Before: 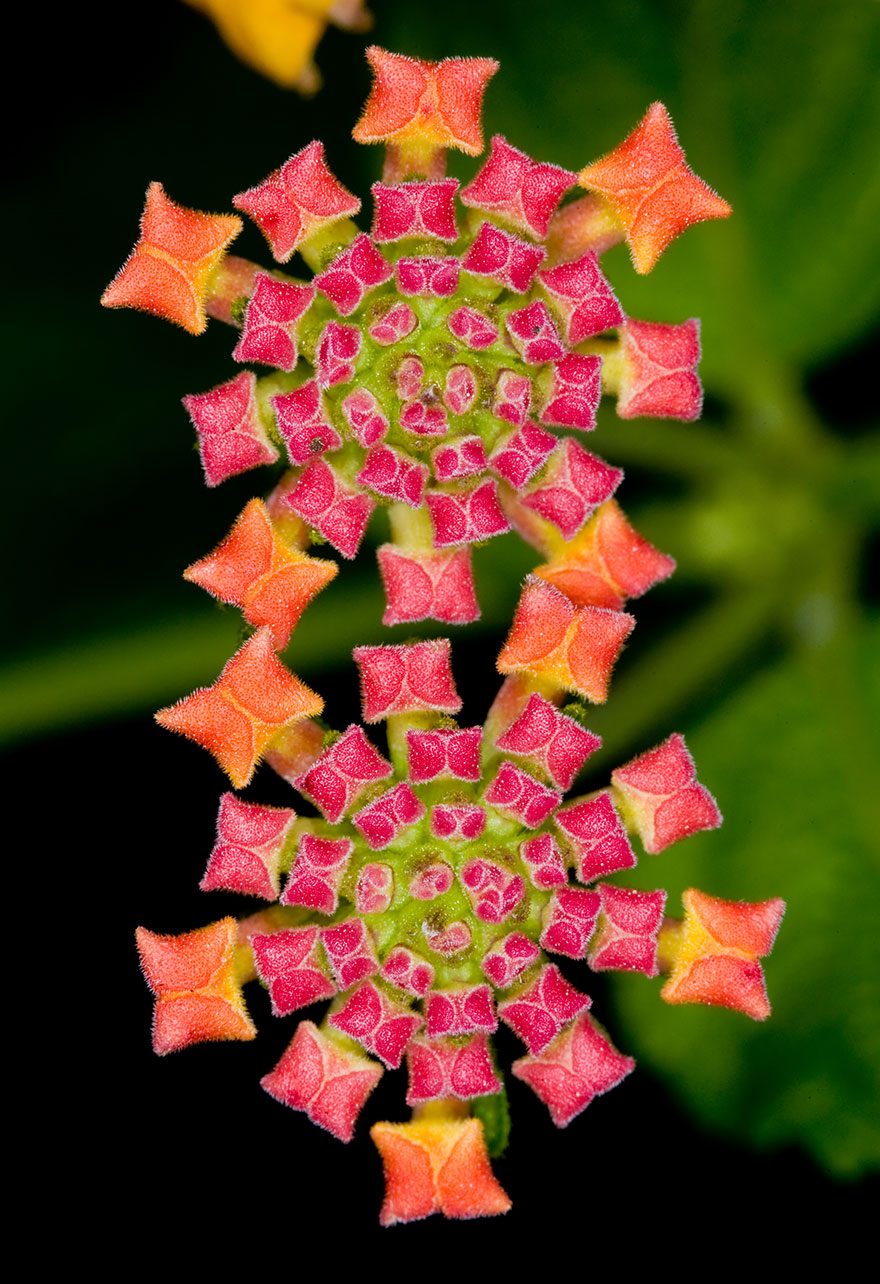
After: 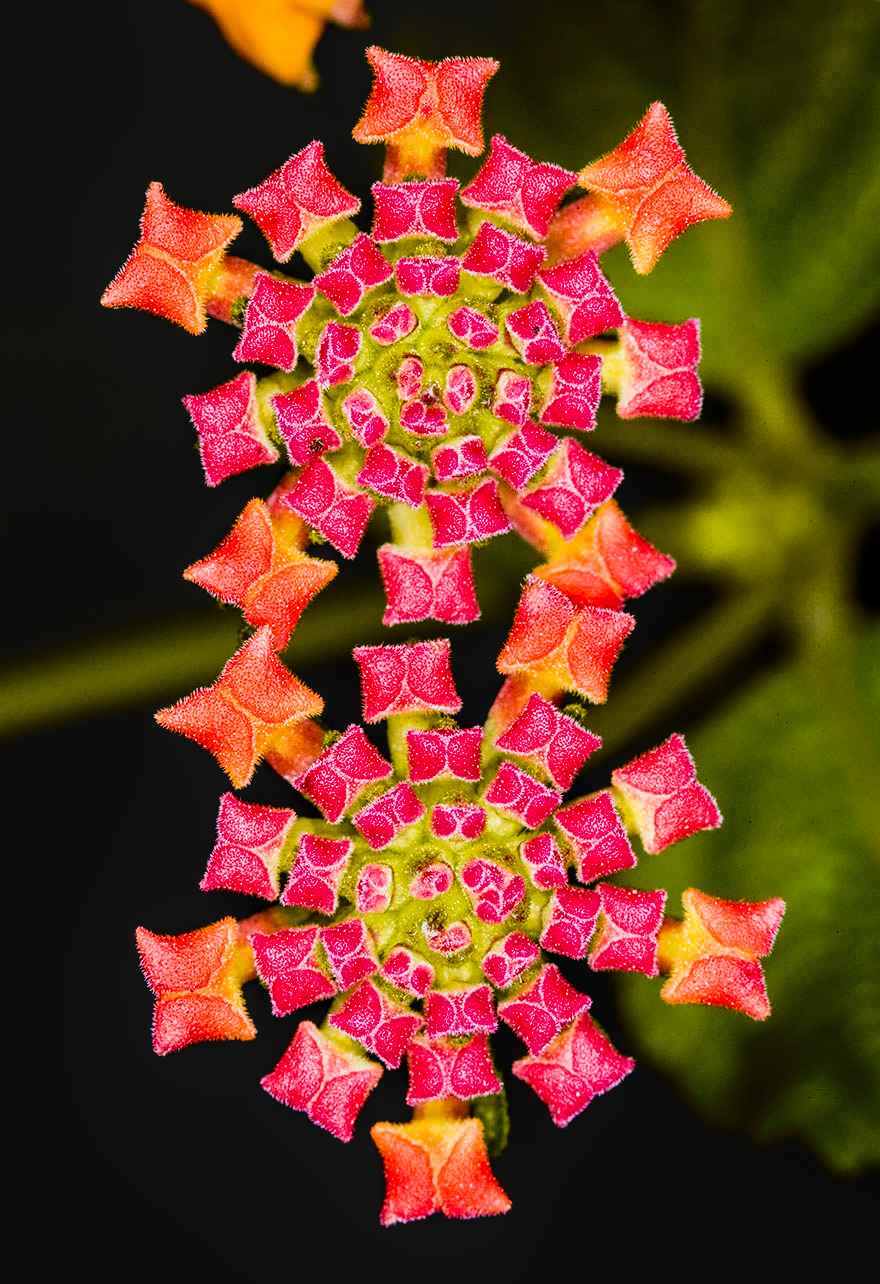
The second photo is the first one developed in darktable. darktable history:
tone curve: curves: ch0 [(0, 0.036) (0.119, 0.115) (0.466, 0.498) (0.715, 0.767) (0.817, 0.865) (1, 0.998)]; ch1 [(0, 0) (0.377, 0.424) (0.442, 0.491) (0.487, 0.498) (0.514, 0.512) (0.536, 0.577) (0.66, 0.724) (1, 1)]; ch2 [(0, 0) (0.38, 0.405) (0.463, 0.443) (0.492, 0.486) (0.526, 0.541) (0.578, 0.598) (1, 1)], color space Lab, independent channels, preserve colors none
sigmoid: contrast 1.7
local contrast: detail 130%
sharpen: amount 0.2
white balance: red 0.976, blue 1.04
